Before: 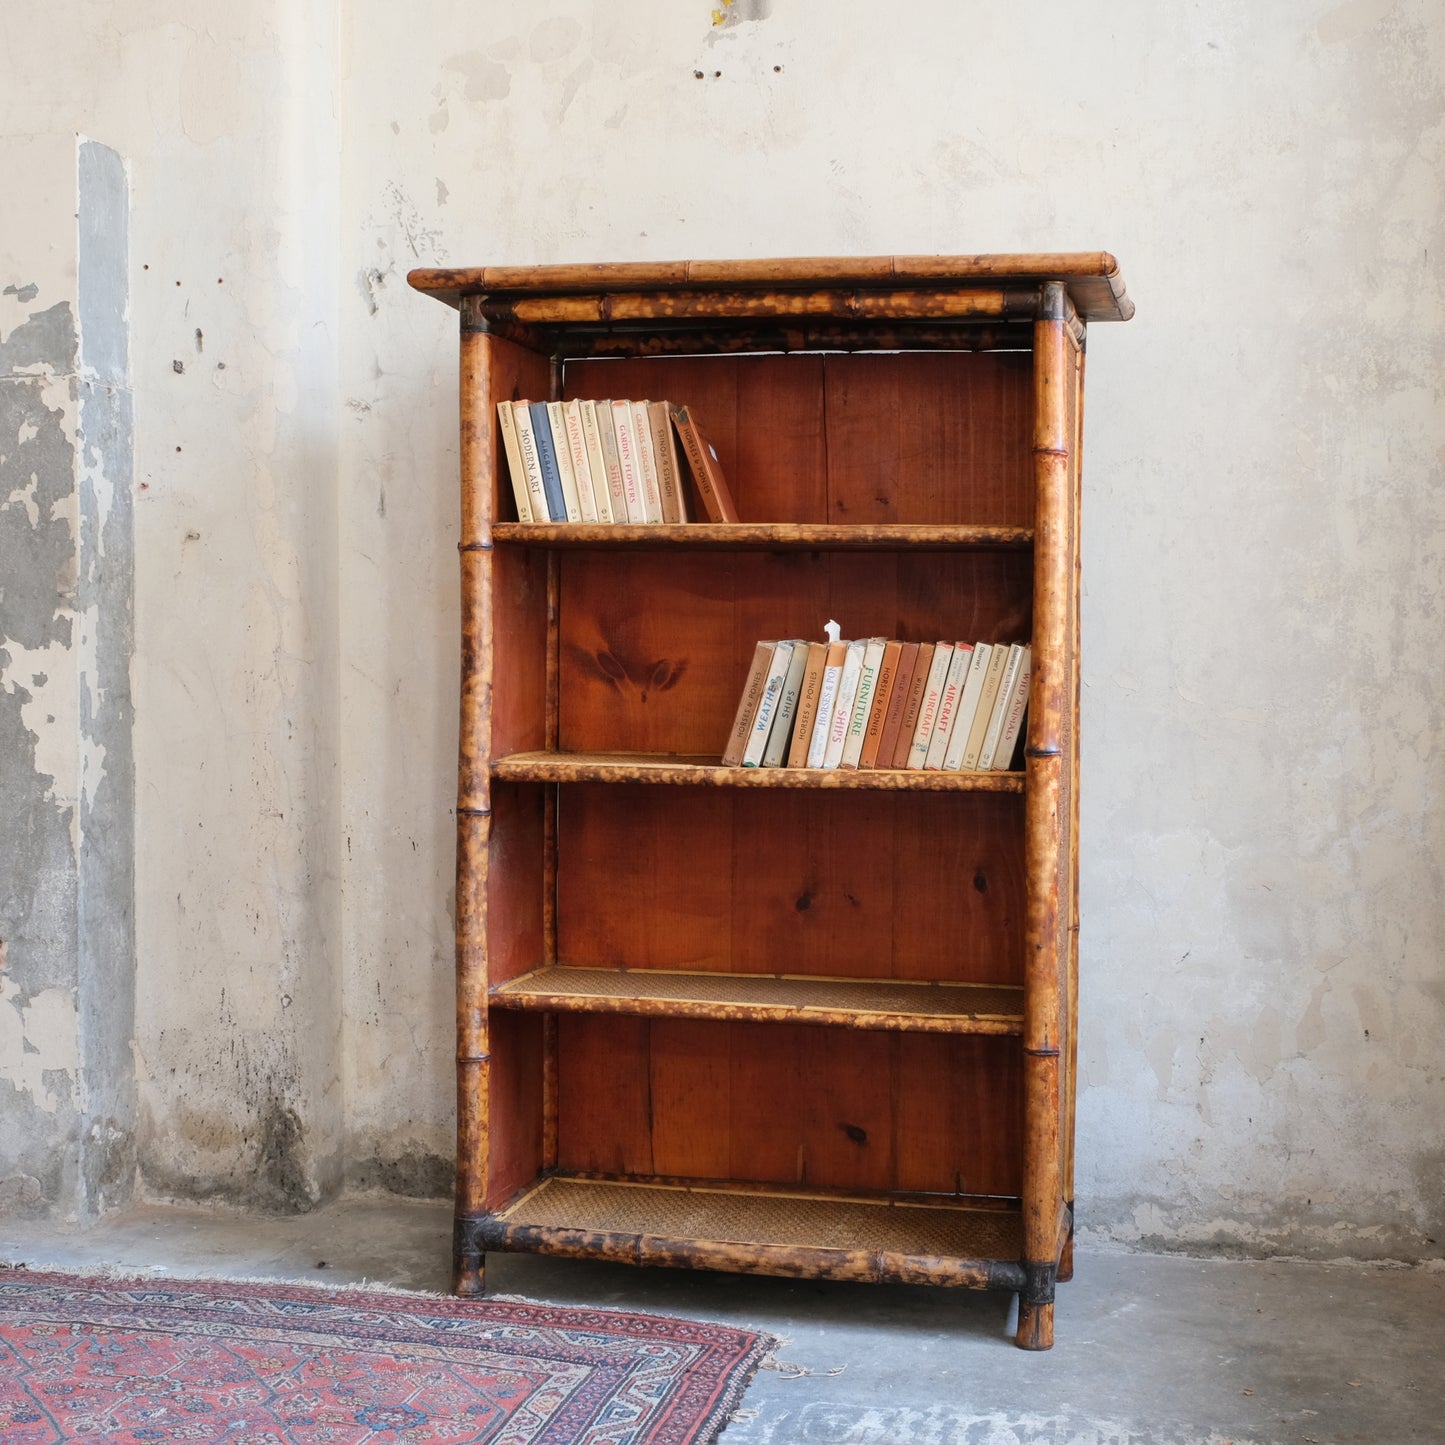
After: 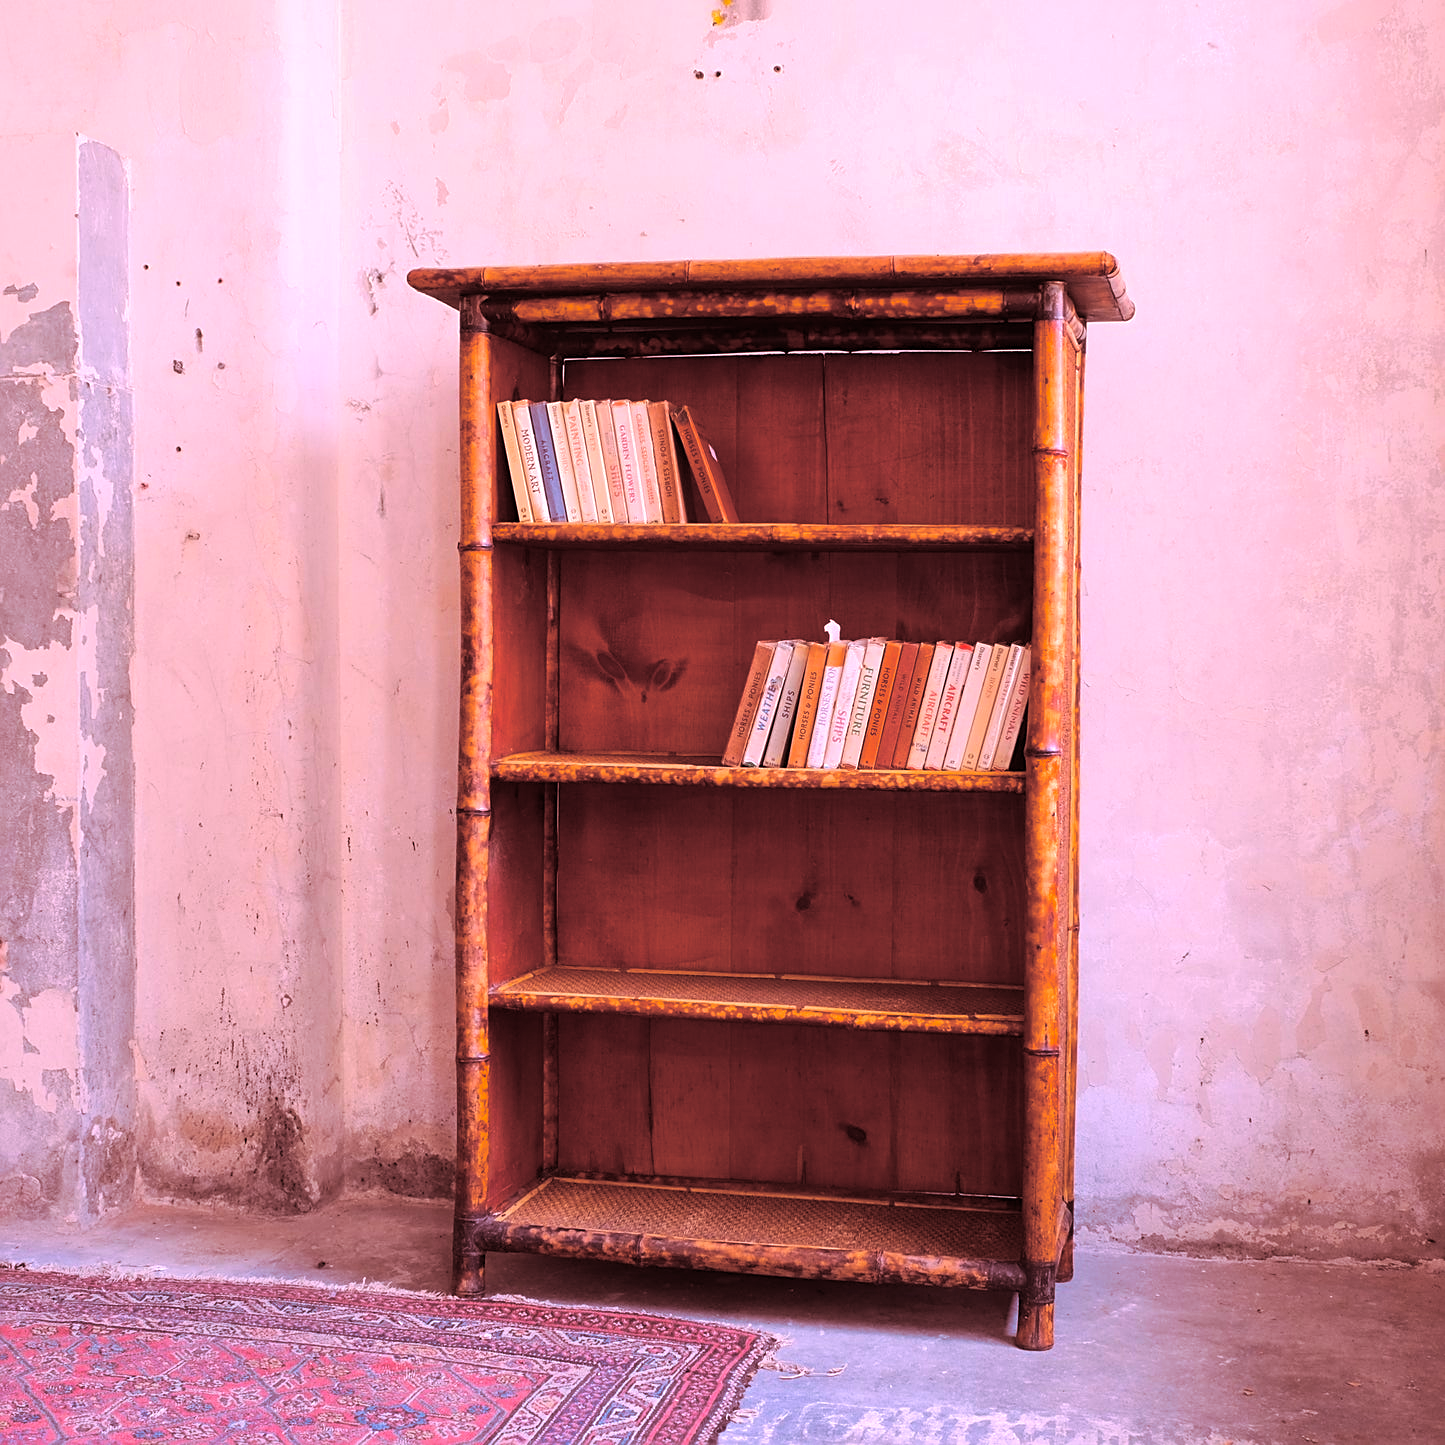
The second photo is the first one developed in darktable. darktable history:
split-toning: highlights › hue 187.2°, highlights › saturation 0.83, balance -68.05, compress 56.43%
sharpen: on, module defaults
color balance rgb: linear chroma grading › global chroma 15%, perceptual saturation grading › global saturation 30%
white balance: red 1.188, blue 1.11
